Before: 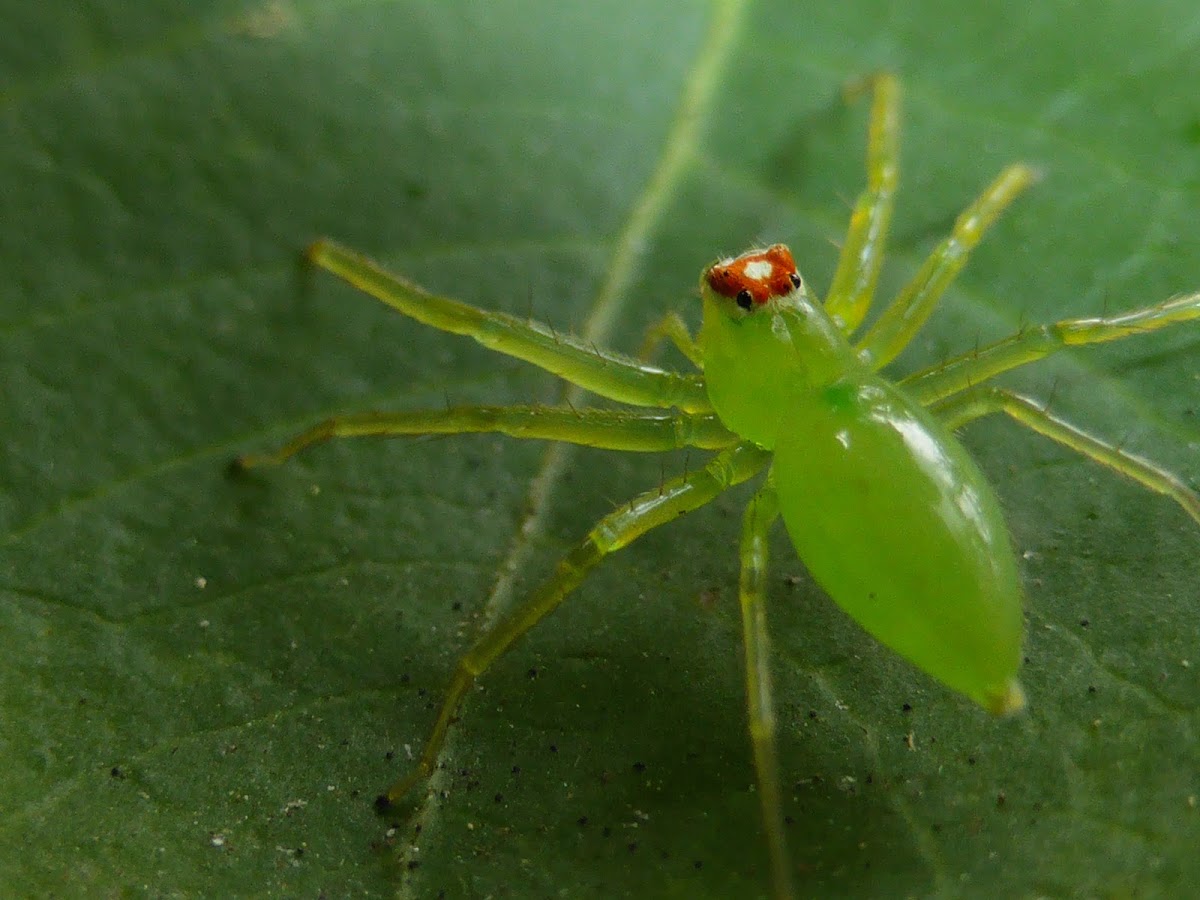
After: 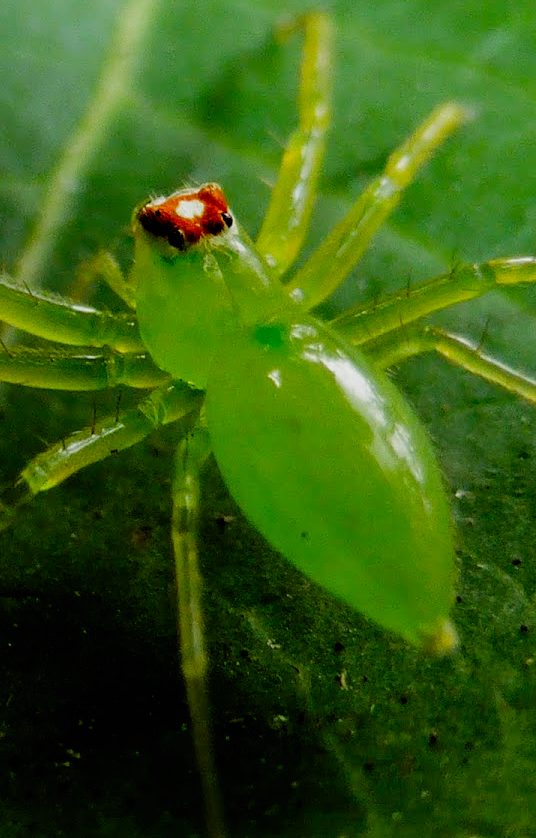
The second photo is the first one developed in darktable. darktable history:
filmic rgb: black relative exposure -4.06 EV, white relative exposure 3 EV, hardness 3, contrast 1.412, add noise in highlights 0, preserve chrominance no, color science v3 (2019), use custom middle-gray values true, contrast in highlights soft
crop: left 47.357%, top 6.804%, right 7.921%
